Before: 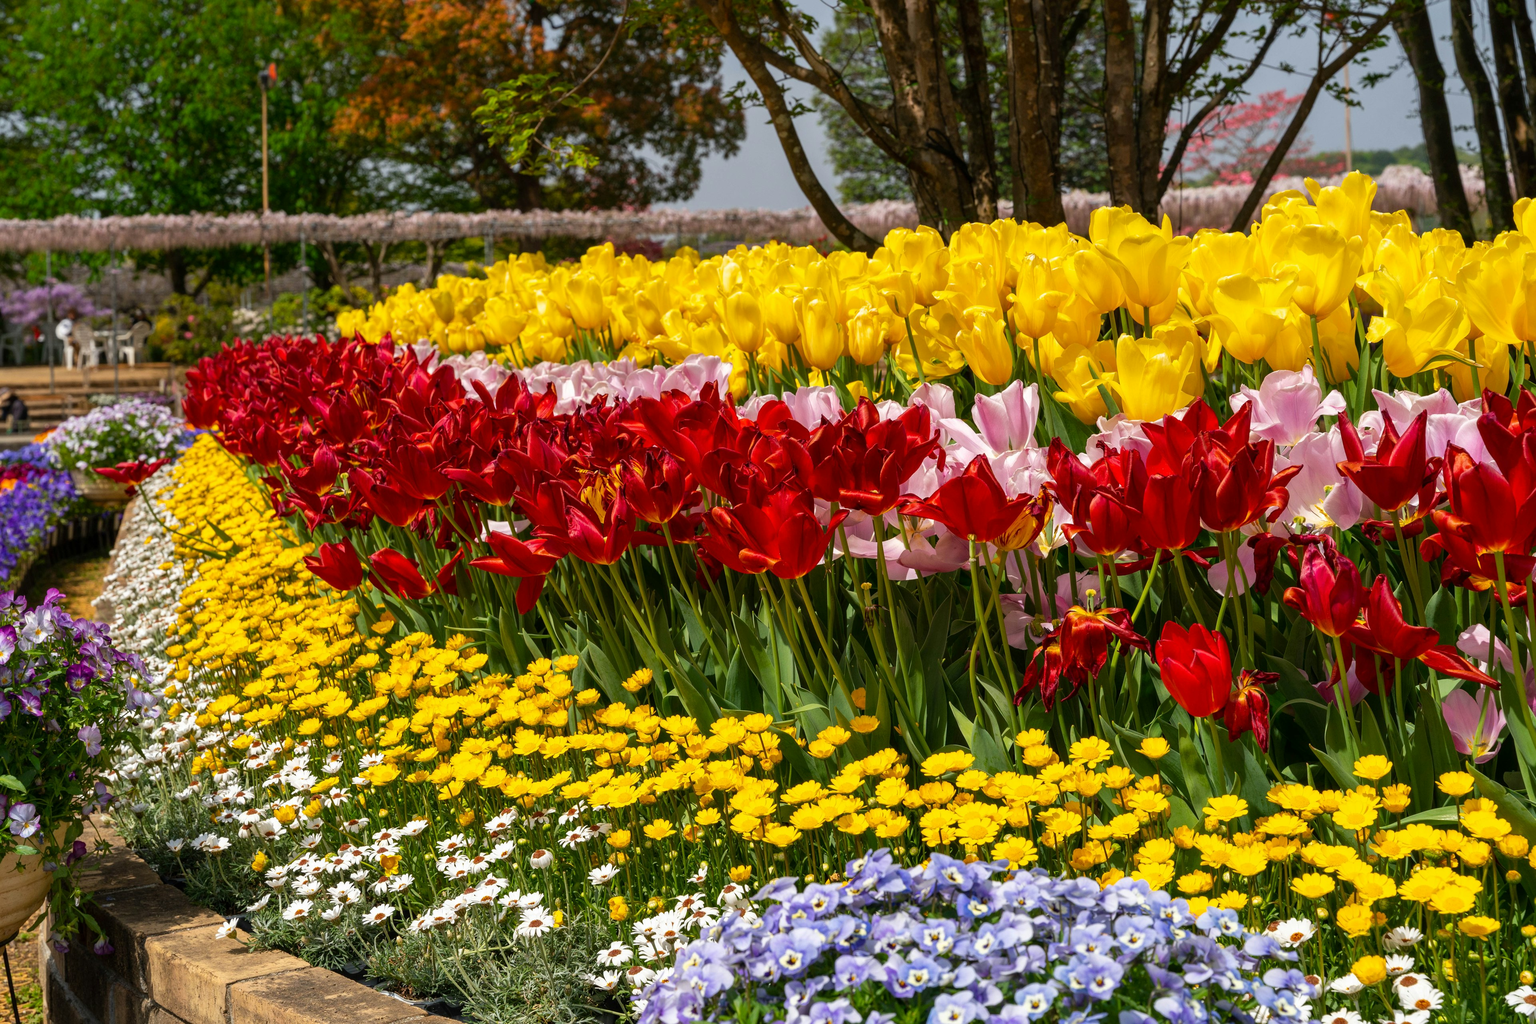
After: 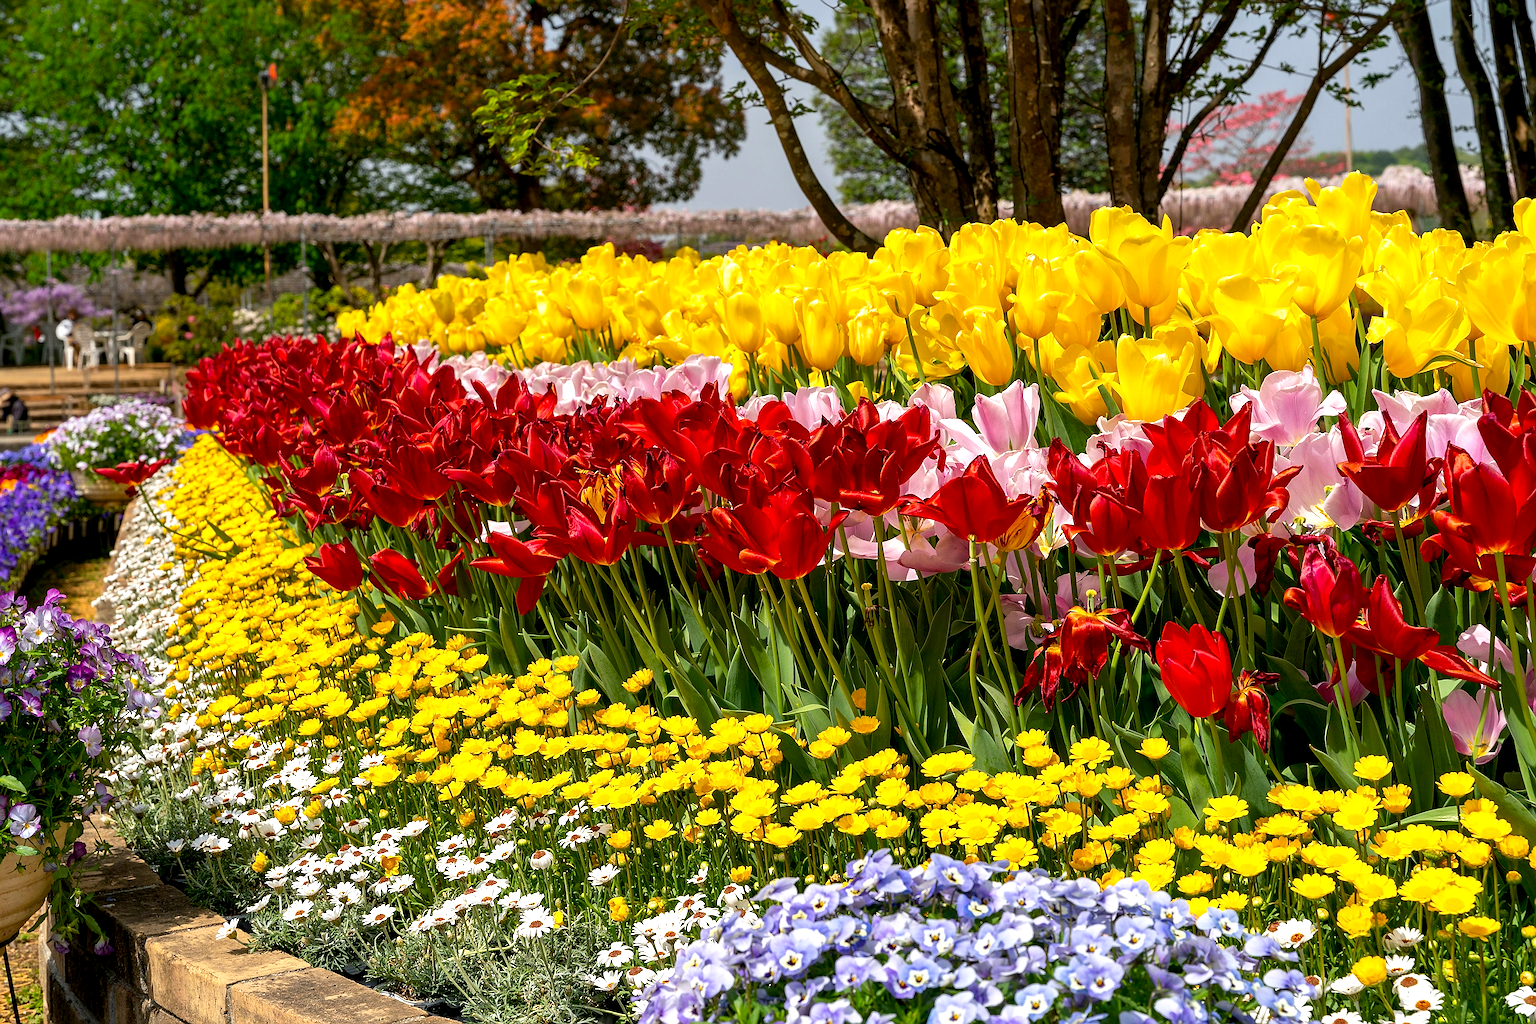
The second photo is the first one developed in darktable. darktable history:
exposure: black level correction 0.005, exposure 0.411 EV, compensate exposure bias true, compensate highlight preservation false
sharpen: radius 1.399, amount 1.266, threshold 0.611
